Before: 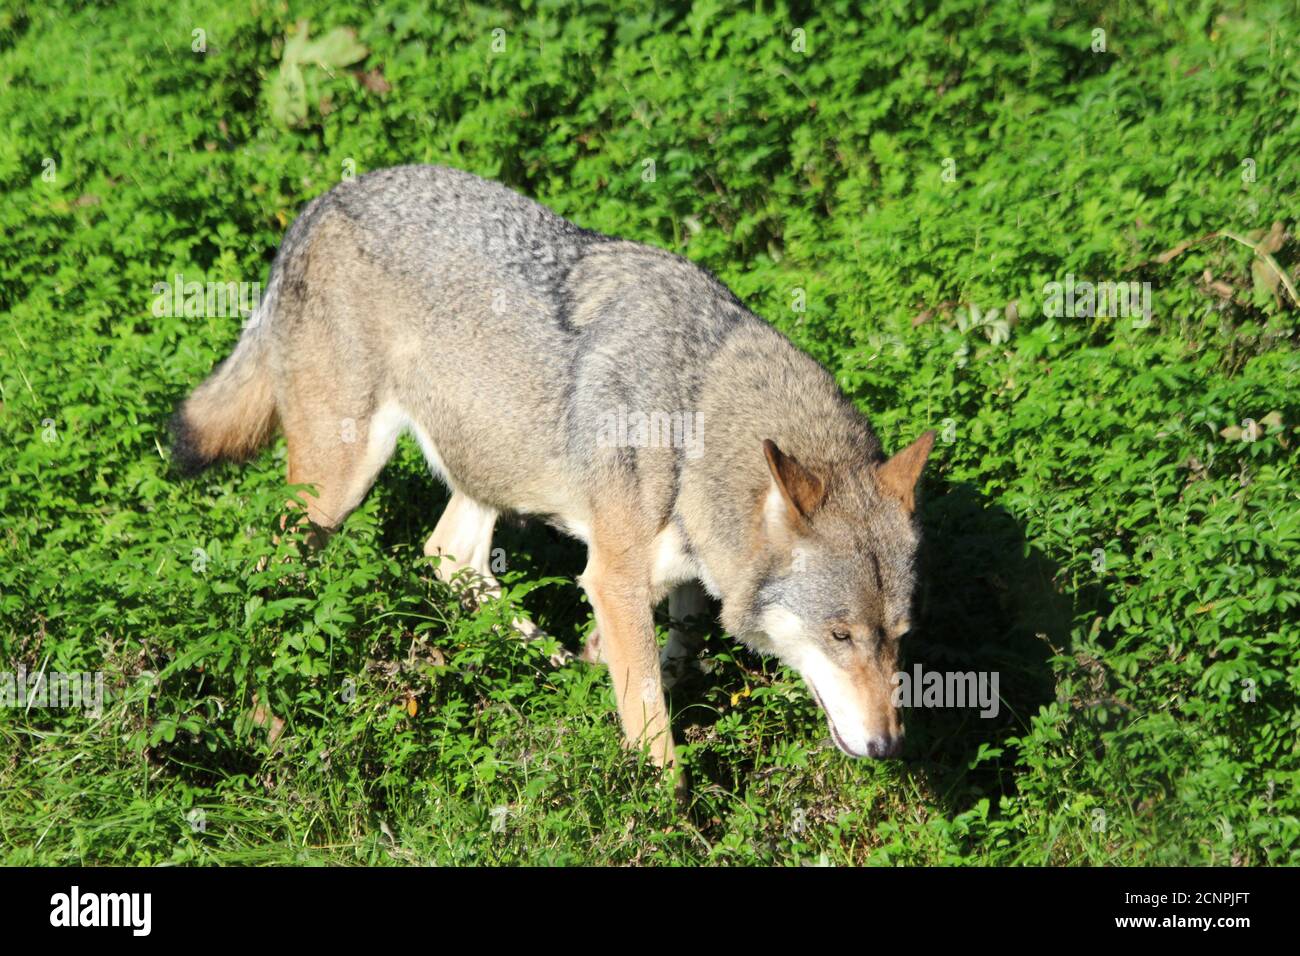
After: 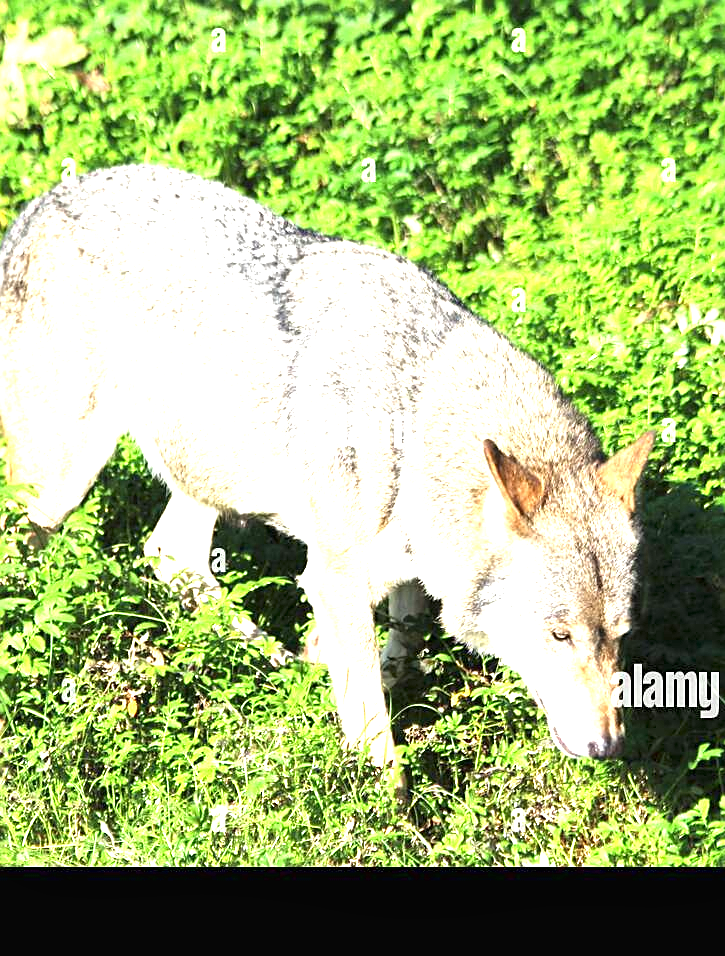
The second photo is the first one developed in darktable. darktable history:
crop: left 21.556%, right 22.609%
exposure: black level correction 0, exposure 1.697 EV, compensate highlight preservation false
local contrast: mode bilateral grid, contrast 20, coarseness 50, detail 119%, midtone range 0.2
shadows and highlights: shadows 11.4, white point adjustment 1.13, highlights -1.5, soften with gaussian
sharpen: amount 0.499
